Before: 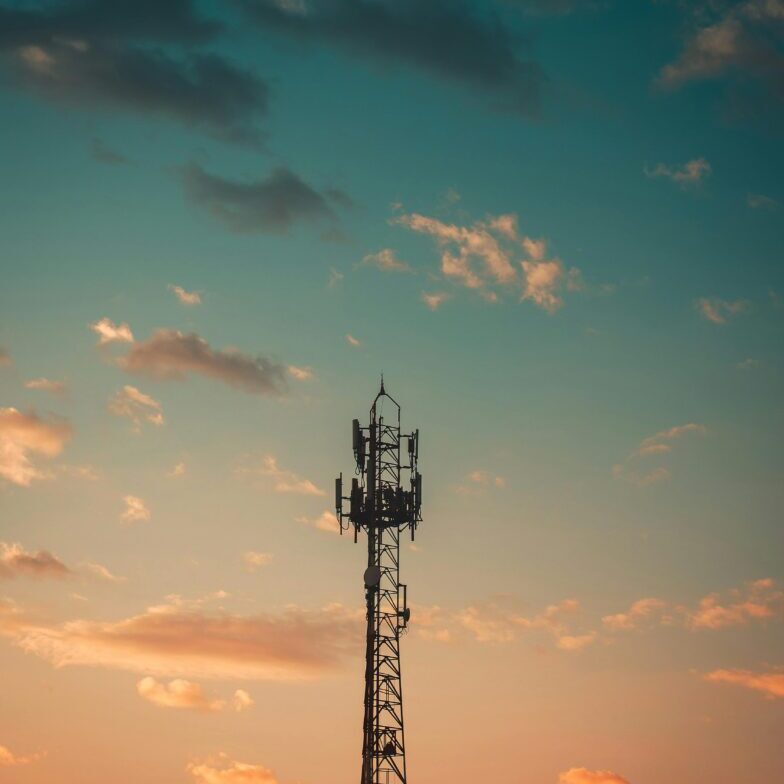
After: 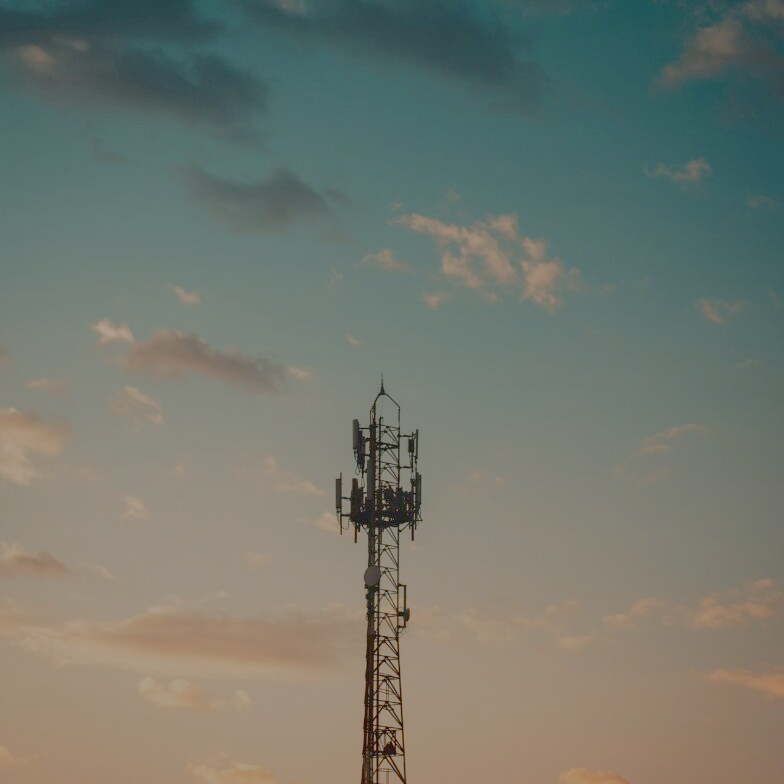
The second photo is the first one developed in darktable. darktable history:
filmic rgb: white relative exposure 8 EV, threshold 3 EV, structure ↔ texture 100%, target black luminance 0%, hardness 2.44, latitude 76.53%, contrast 0.562, shadows ↔ highlights balance 0%, preserve chrominance no, color science v4 (2020), iterations of high-quality reconstruction 10, type of noise poissonian, enable highlight reconstruction true
